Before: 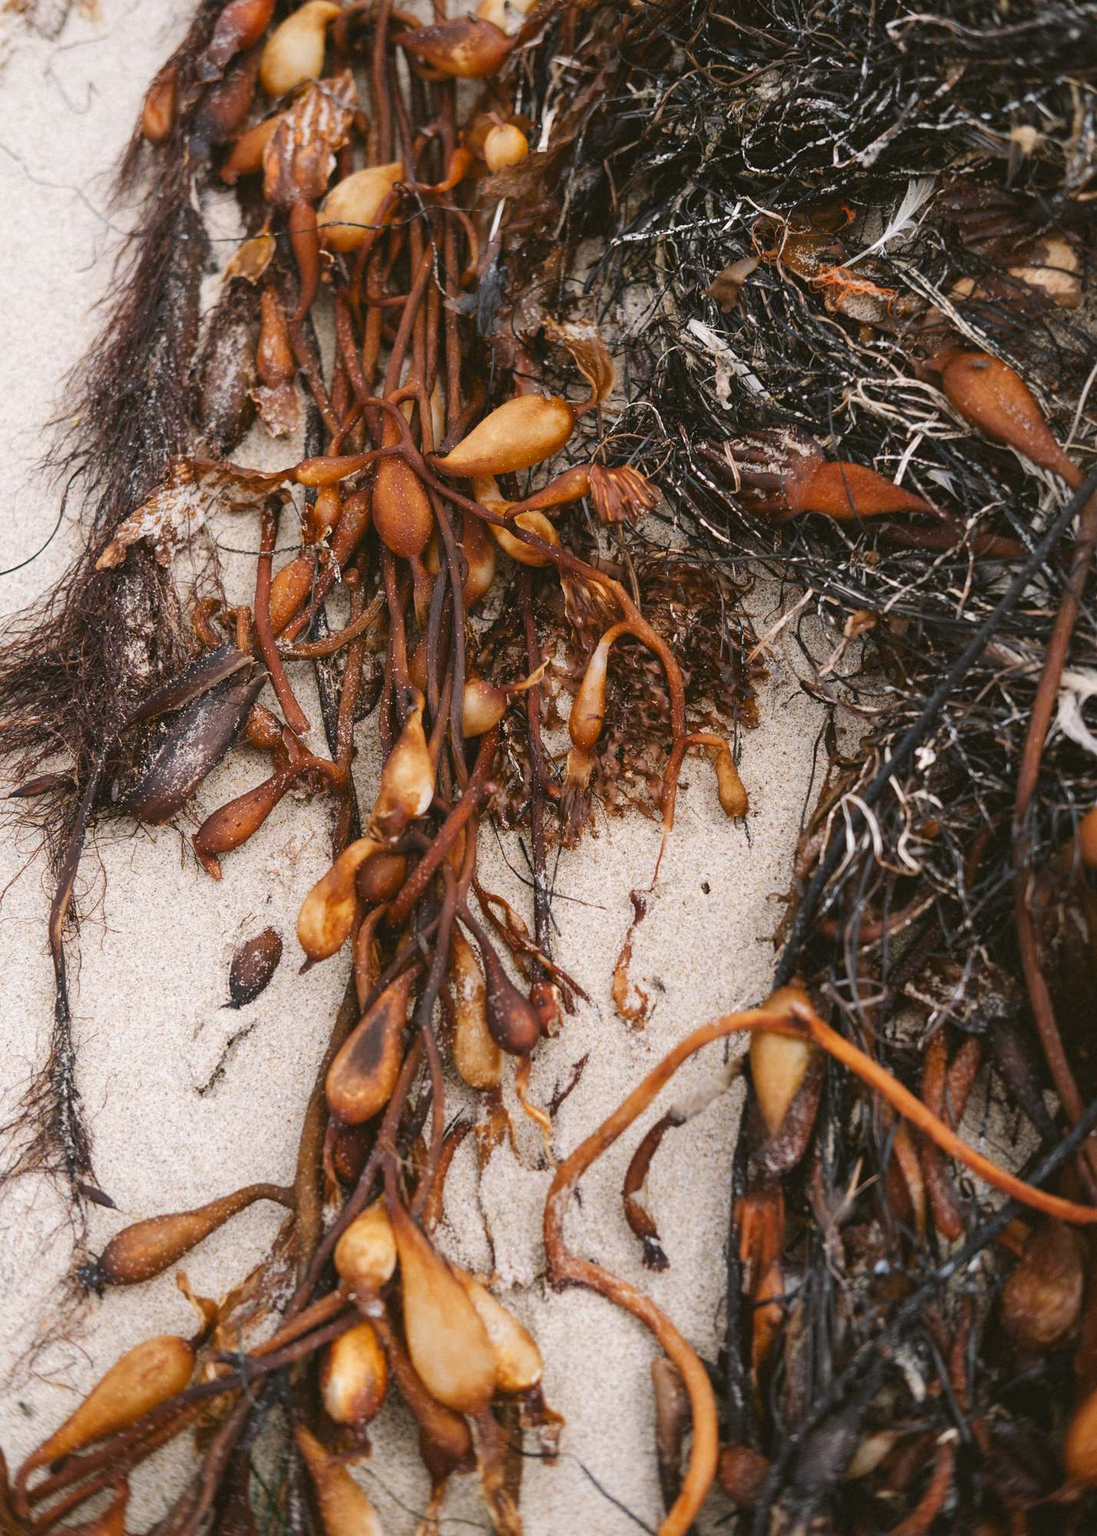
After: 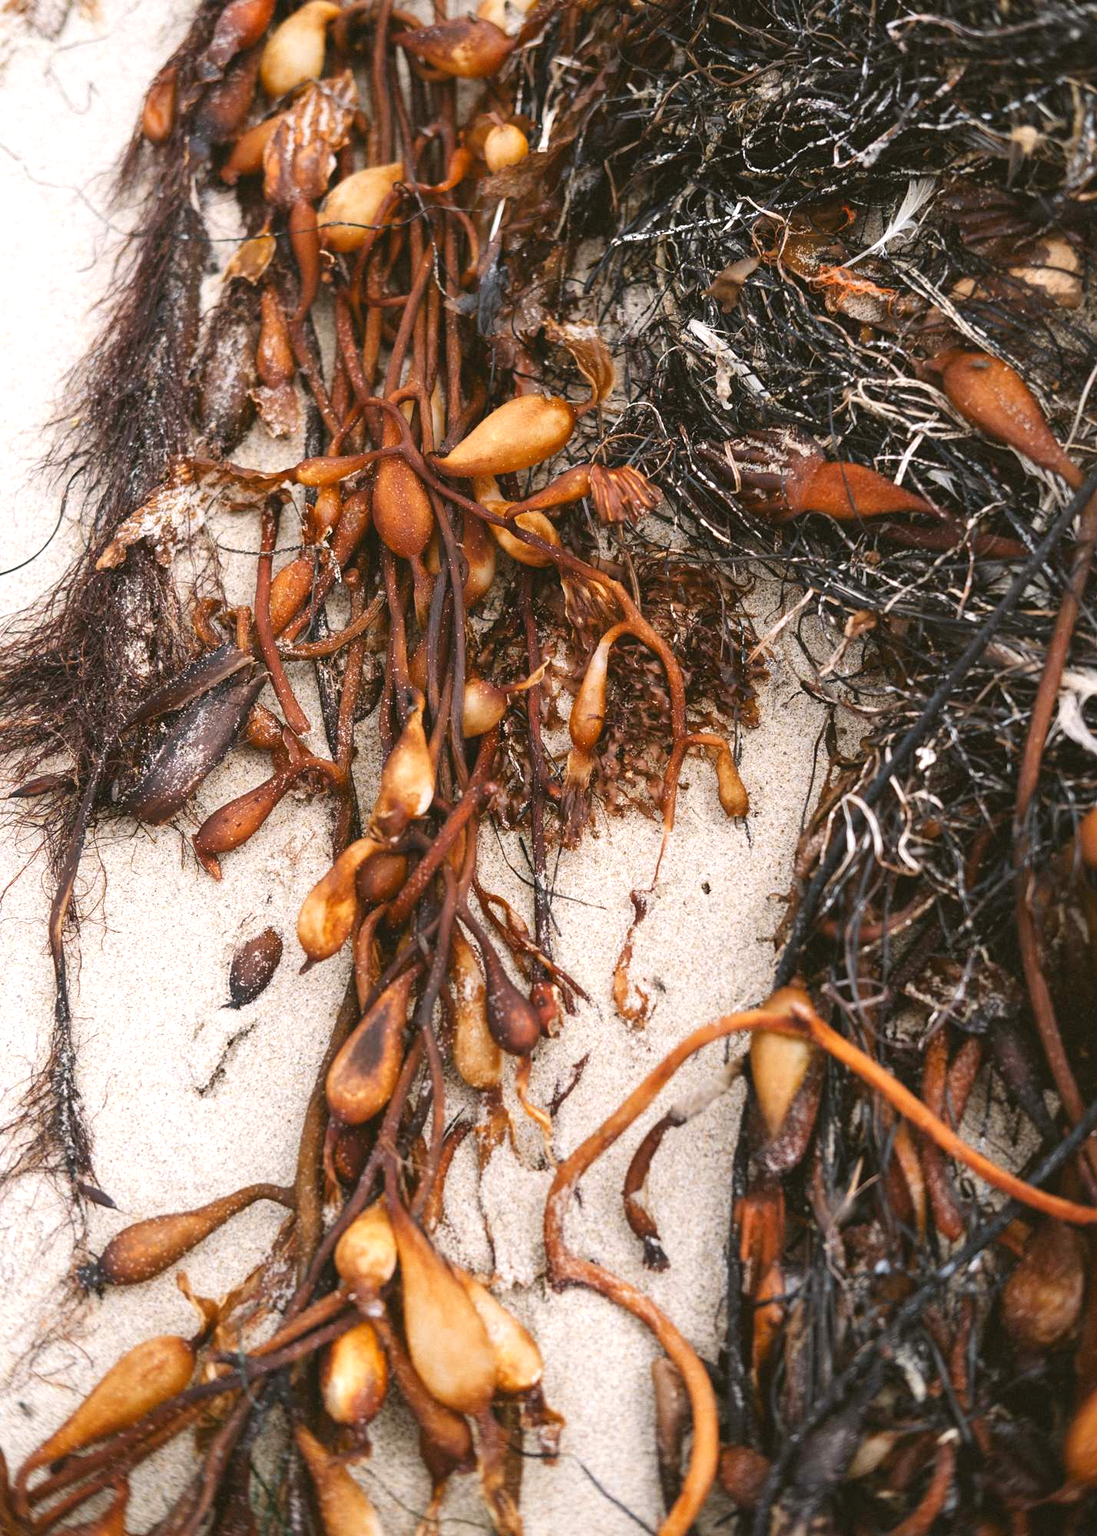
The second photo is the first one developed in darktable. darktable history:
exposure: exposure 0.193 EV
